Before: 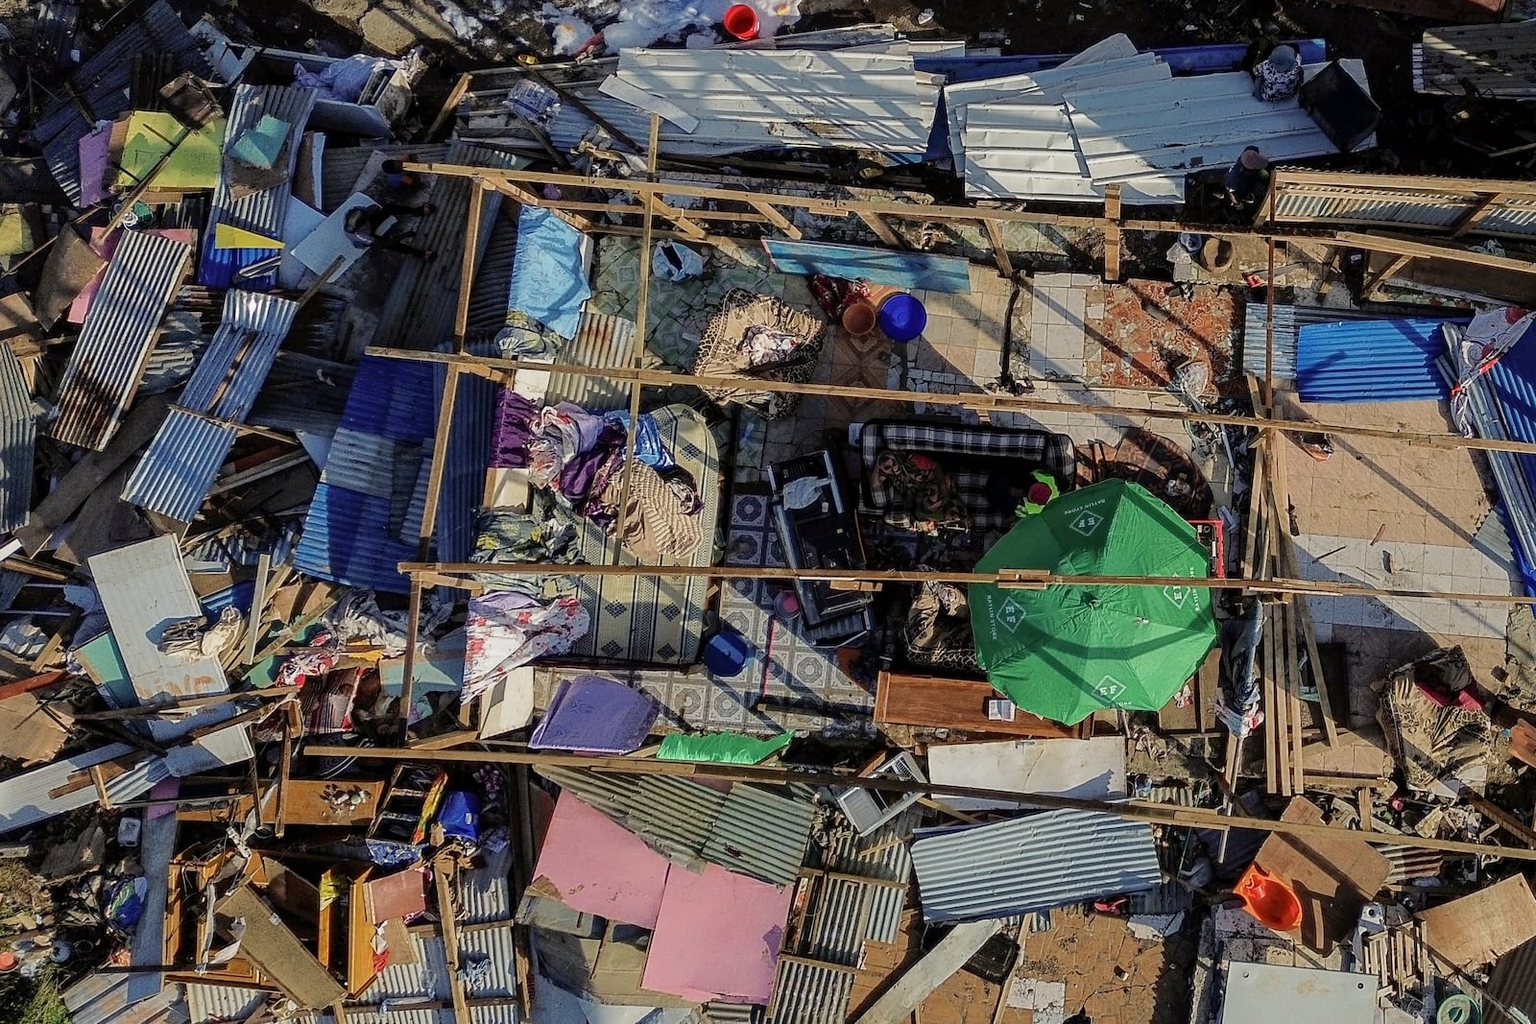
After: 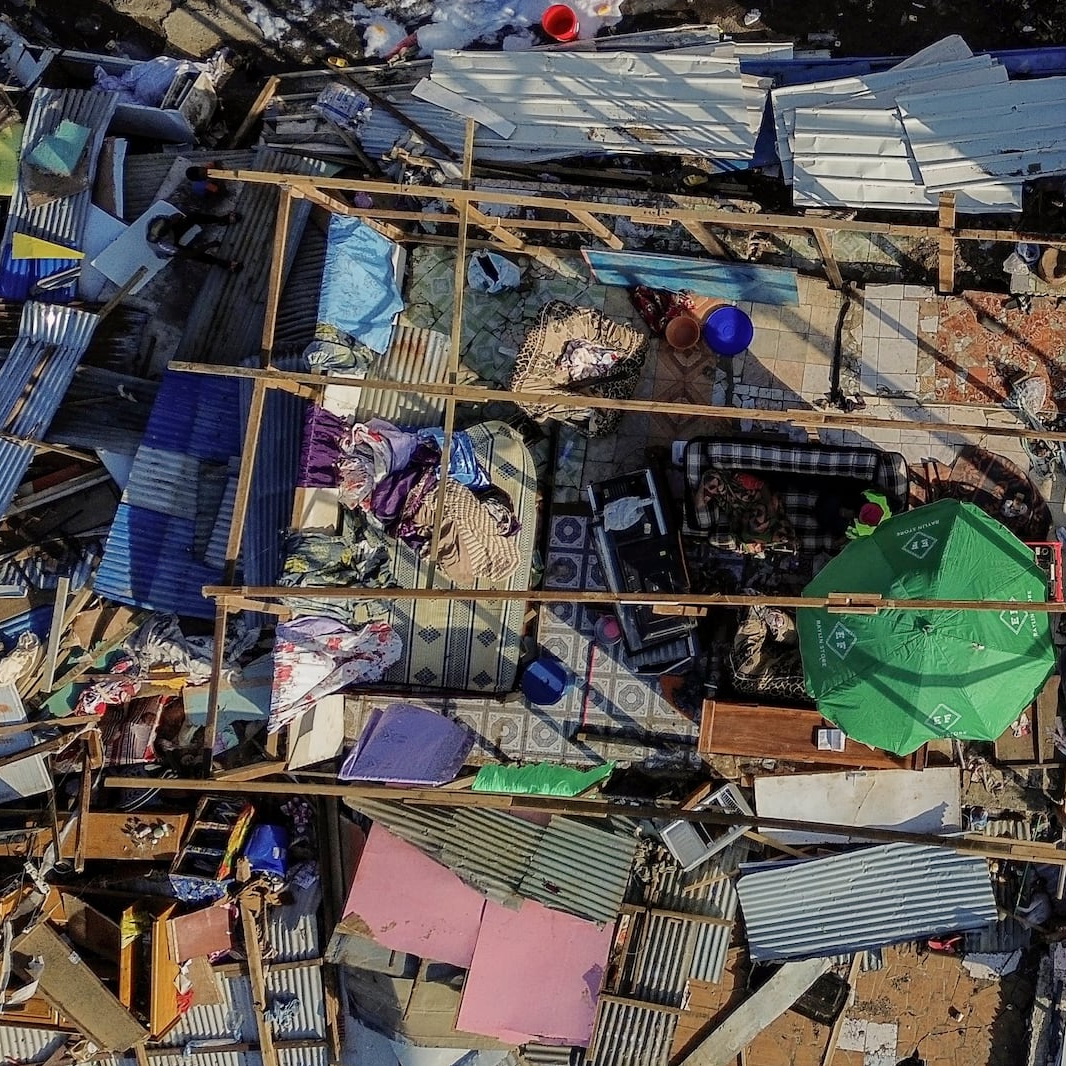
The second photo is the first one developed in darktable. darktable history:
crop and rotate: left 13.338%, right 19.976%
